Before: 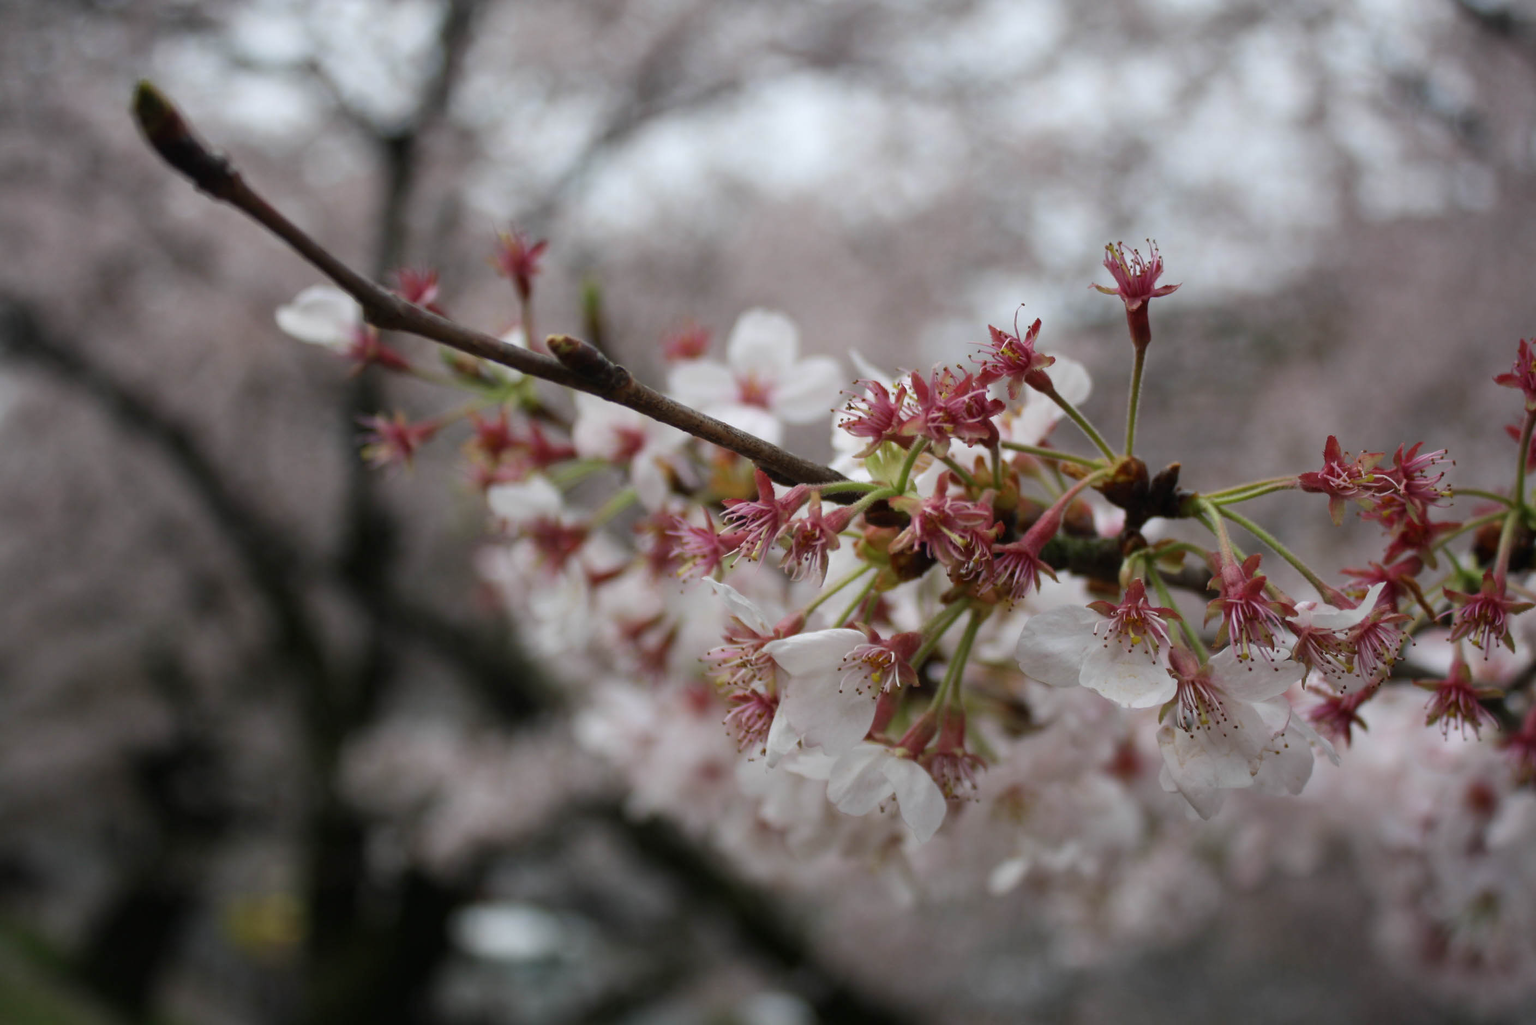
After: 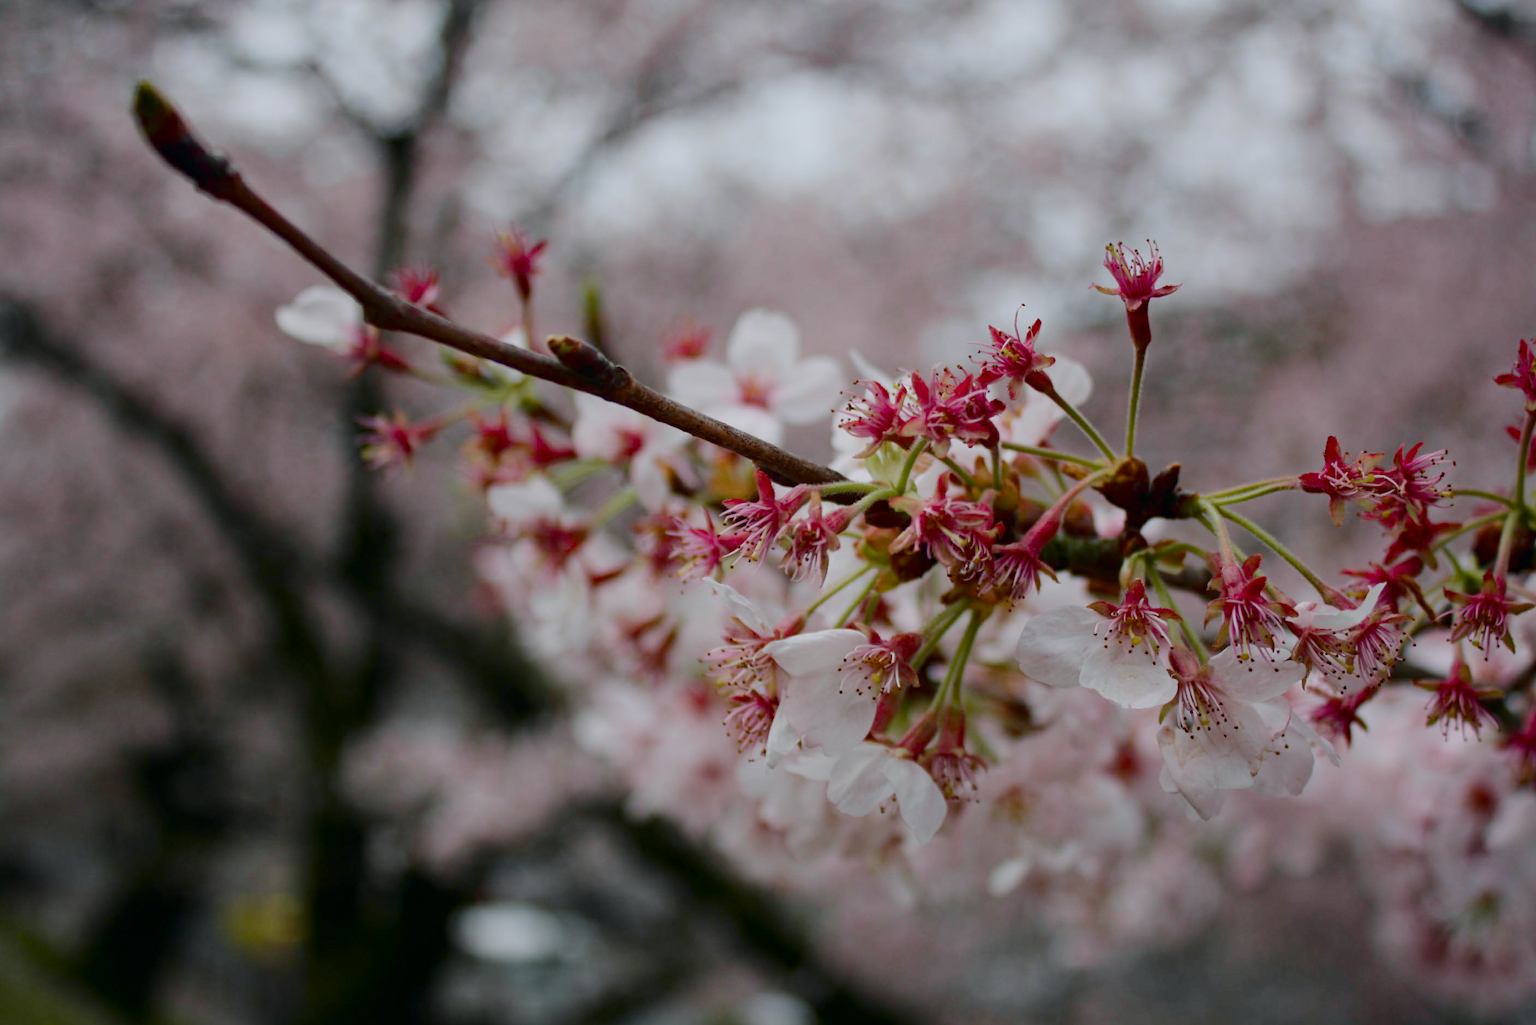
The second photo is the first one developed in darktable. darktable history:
haze removal: compatibility mode true, adaptive false
tone curve: curves: ch0 [(0, 0) (0.049, 0.01) (0.154, 0.081) (0.491, 0.519) (0.748, 0.765) (1, 0.919)]; ch1 [(0, 0) (0.172, 0.123) (0.317, 0.272) (0.391, 0.424) (0.499, 0.497) (0.531, 0.541) (0.615, 0.608) (0.741, 0.783) (1, 1)]; ch2 [(0, 0) (0.411, 0.424) (0.483, 0.478) (0.546, 0.532) (0.652, 0.633) (1, 1)], color space Lab, independent channels, preserve colors none
color balance rgb: shadows lift › chroma 1%, shadows lift › hue 113°, highlights gain › chroma 0.2%, highlights gain › hue 333°, perceptual saturation grading › global saturation 20%, perceptual saturation grading › highlights -50%, perceptual saturation grading › shadows 25%, contrast -20%
